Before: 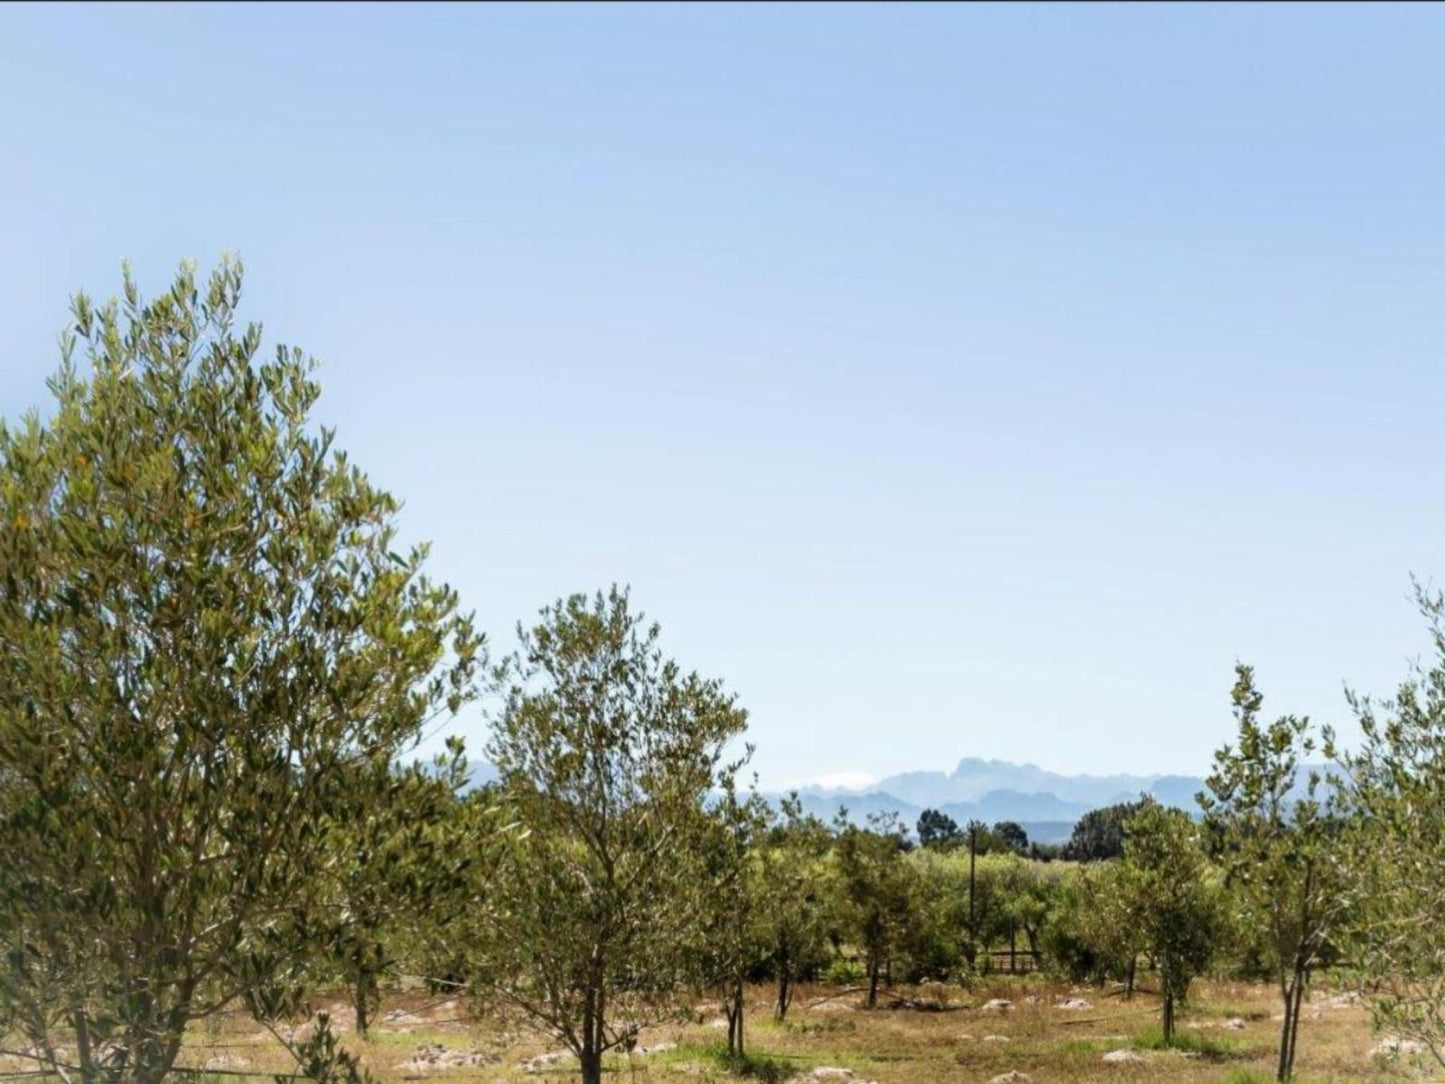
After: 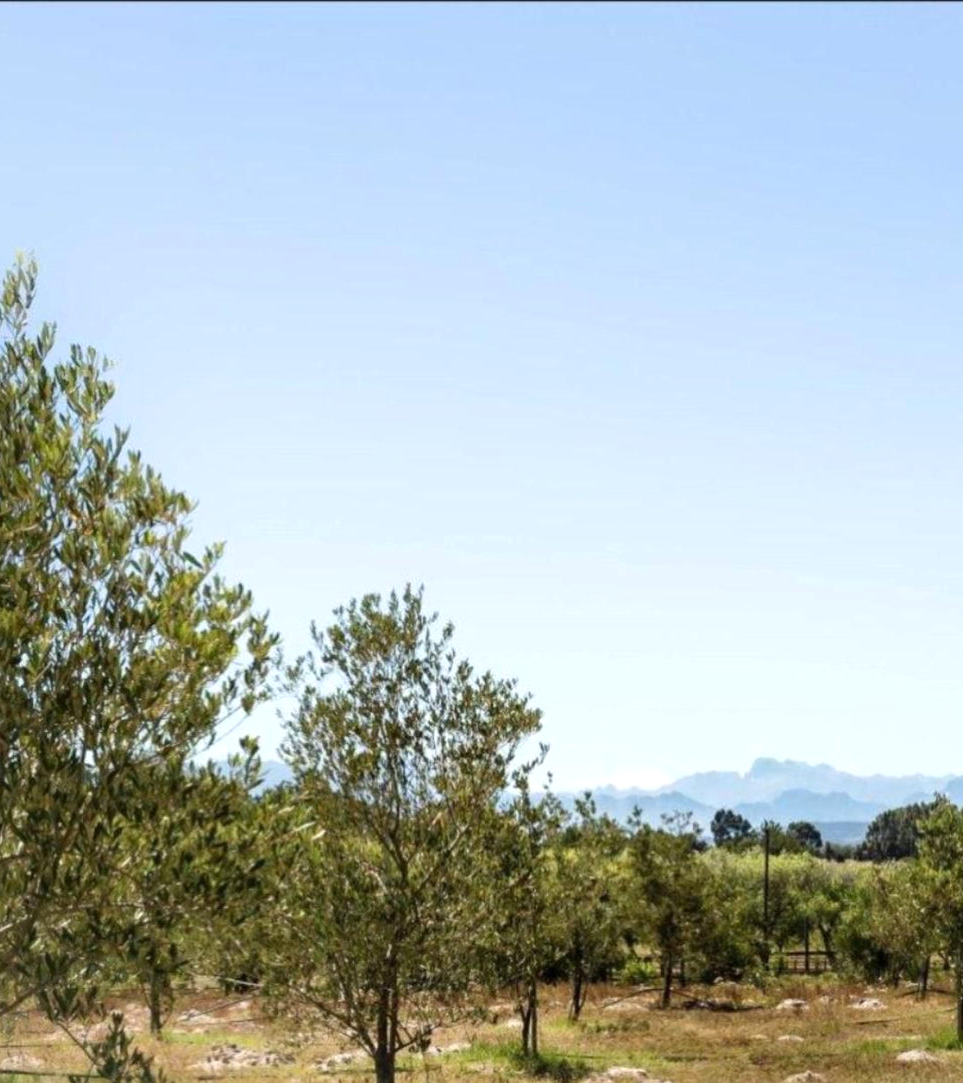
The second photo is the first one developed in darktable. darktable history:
levels: levels [0, 0.476, 0.951]
crop and rotate: left 14.297%, right 19.003%
